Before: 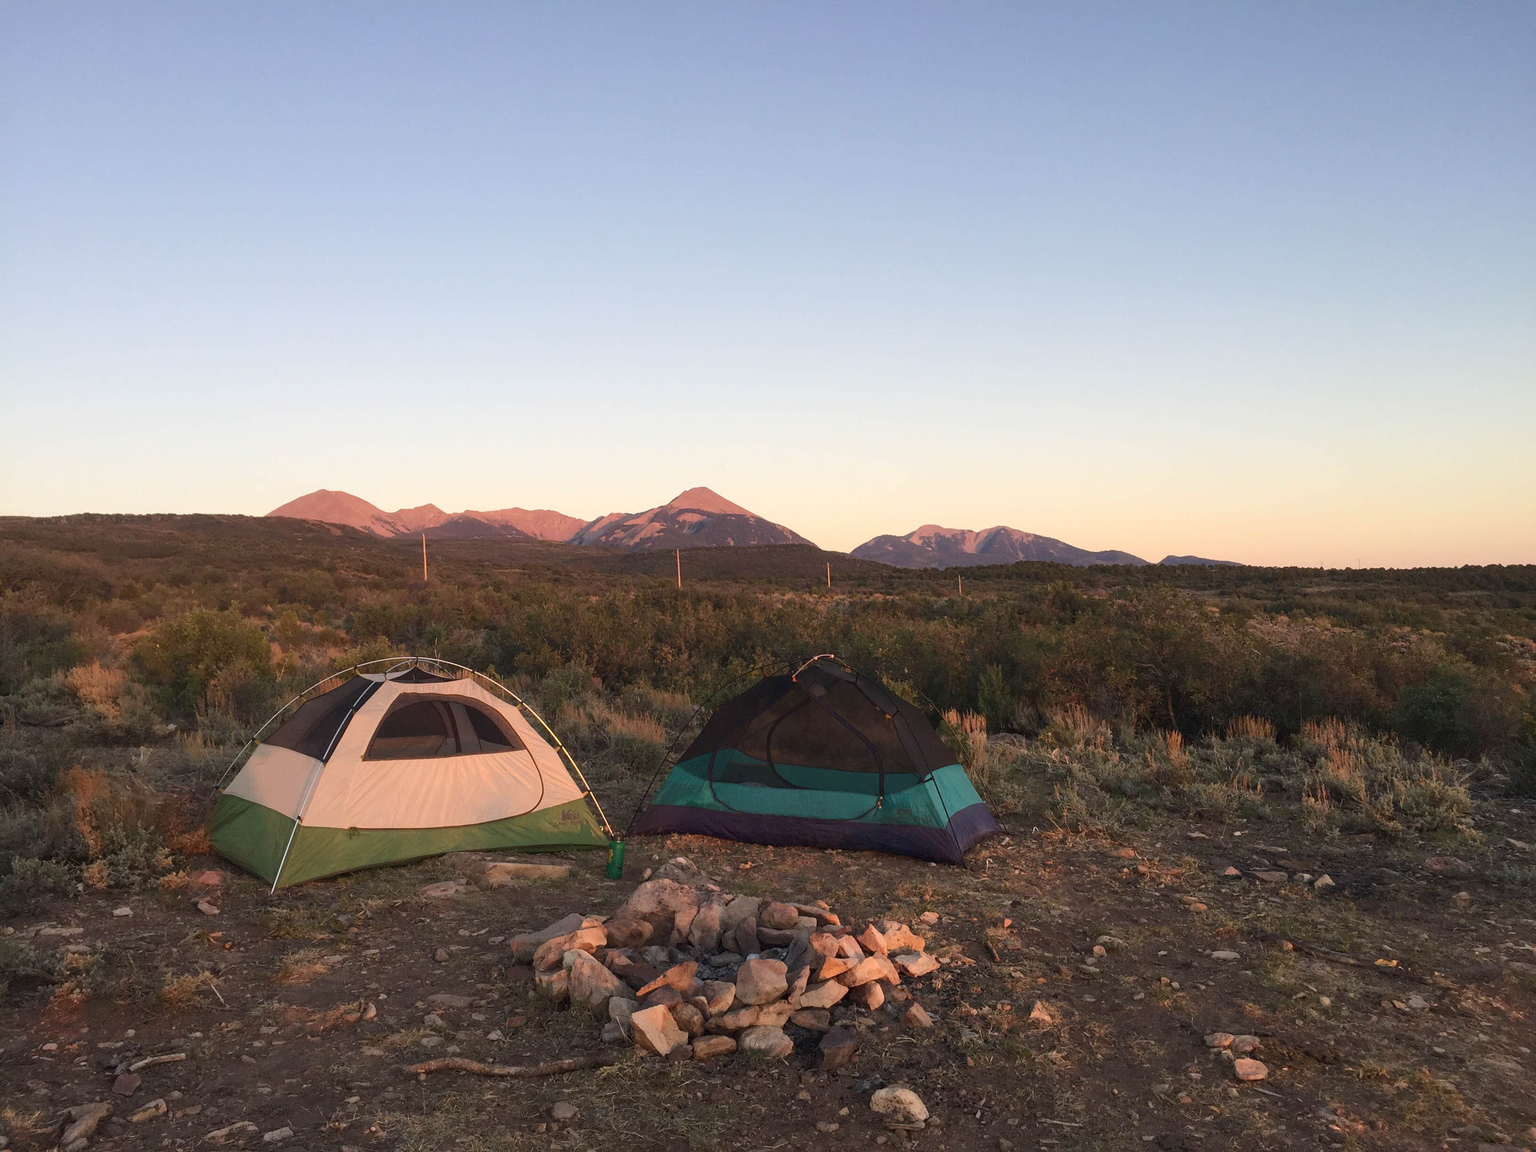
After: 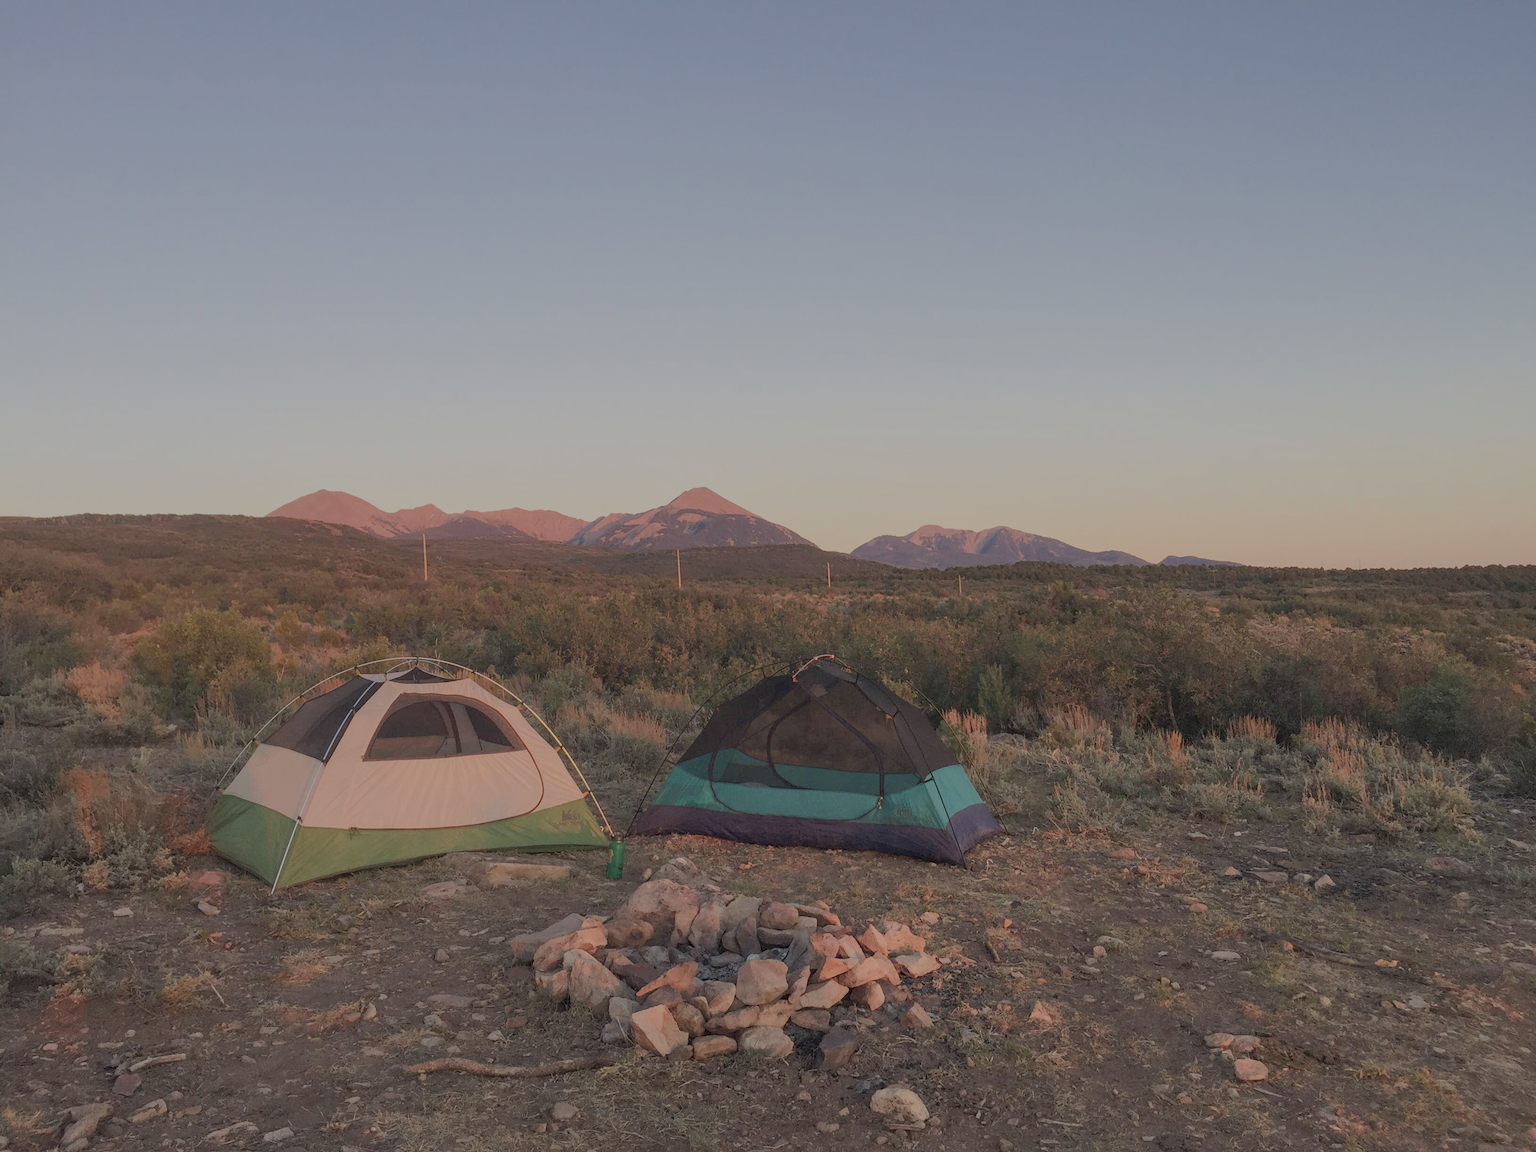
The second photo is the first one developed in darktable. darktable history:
filmic rgb: black relative exposure -15.97 EV, white relative exposure 7.98 EV, hardness 4.17, latitude 50.09%, contrast 0.517
local contrast: on, module defaults
